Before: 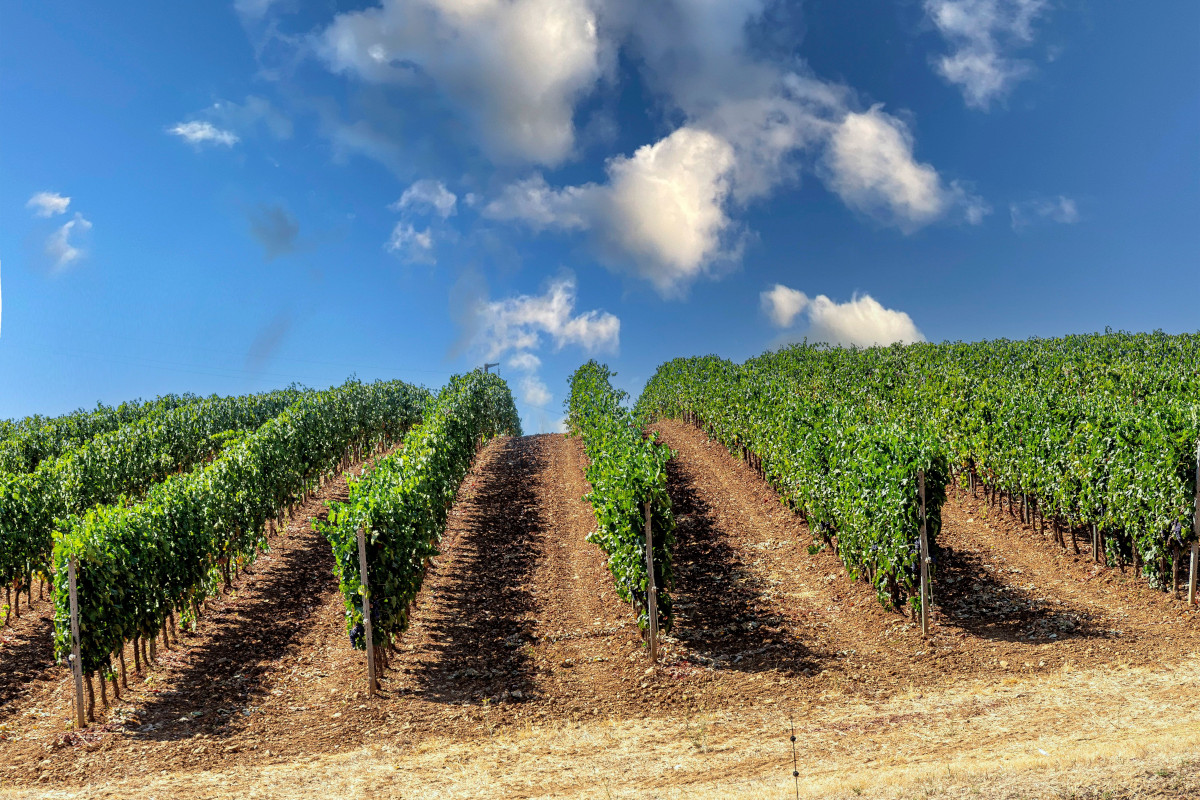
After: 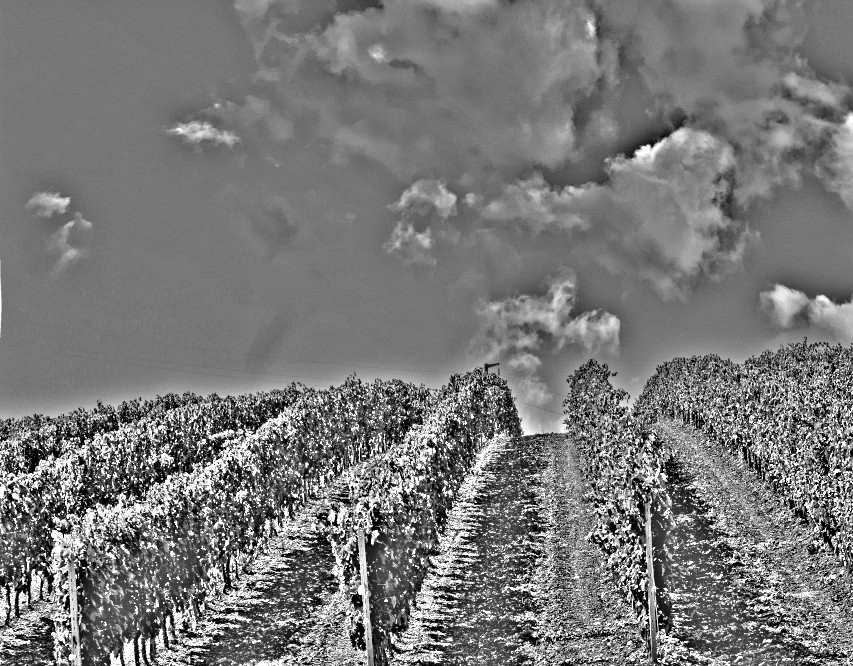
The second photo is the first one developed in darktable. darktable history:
exposure: compensate highlight preservation false
crop: right 28.885%, bottom 16.626%
highpass: sharpness 49.79%, contrast boost 49.79%
